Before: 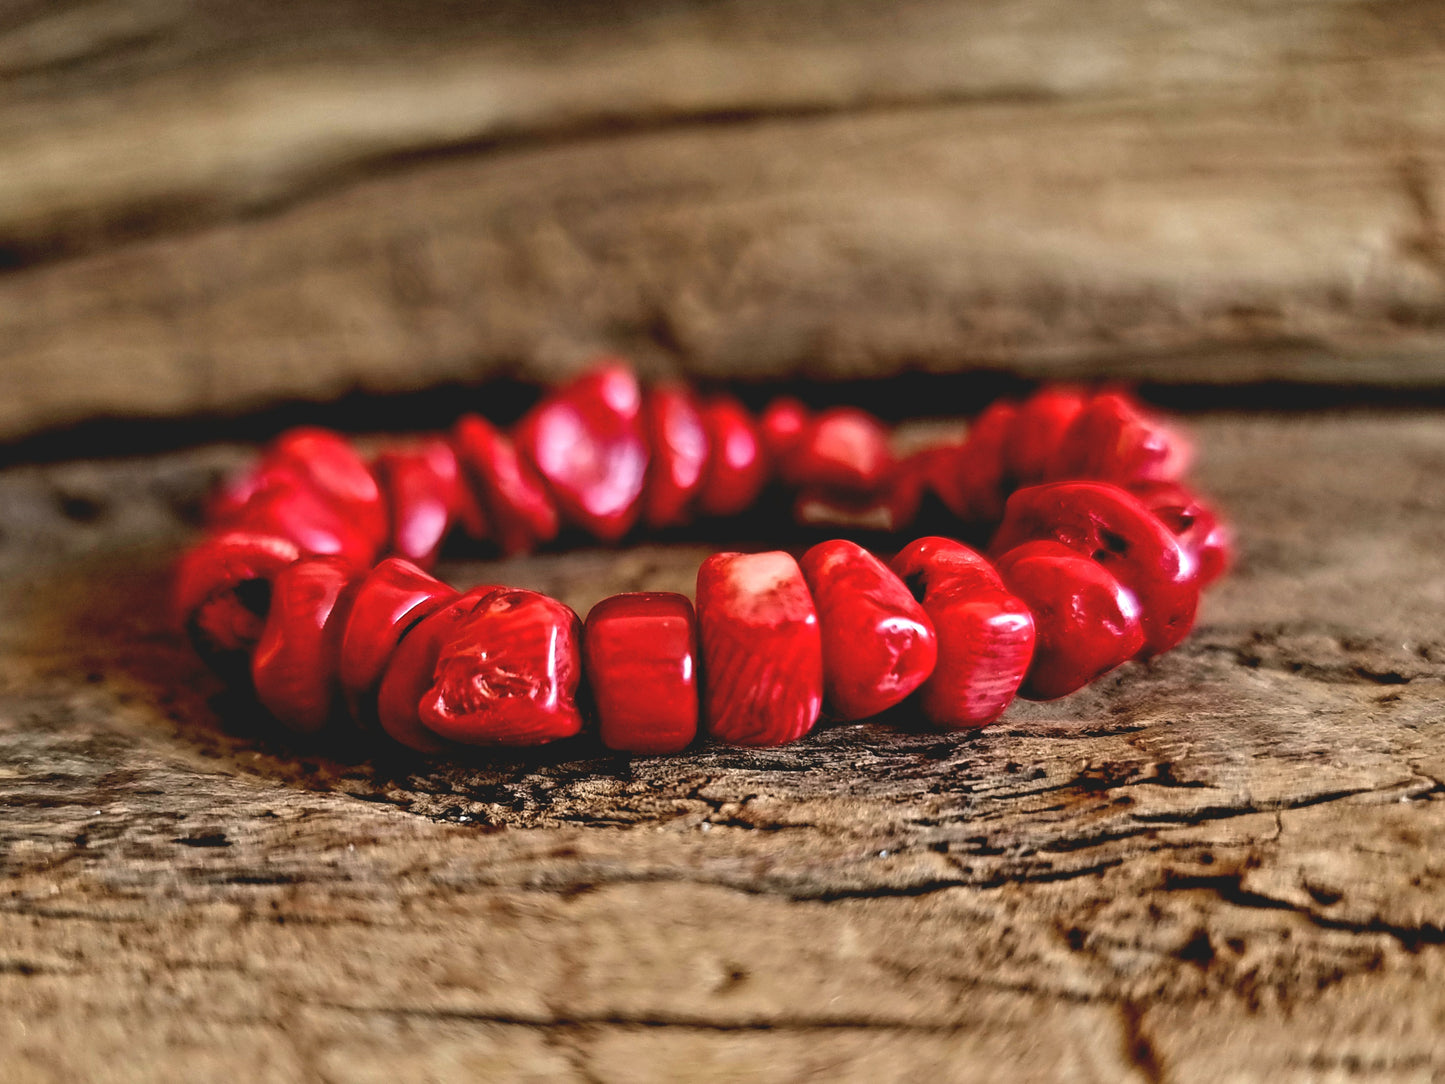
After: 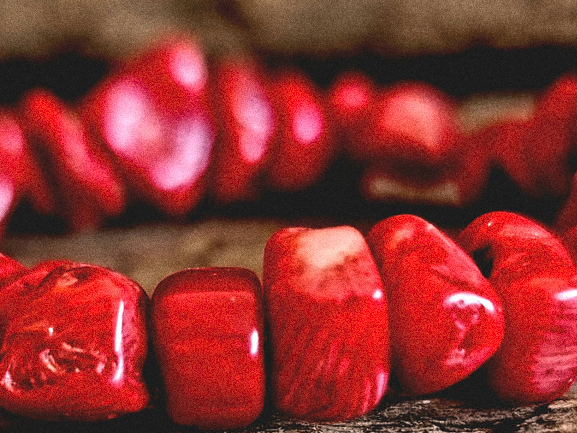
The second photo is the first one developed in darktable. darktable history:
crop: left 30%, top 30%, right 30%, bottom 30%
grain: coarseness 0.09 ISO, strength 40%
